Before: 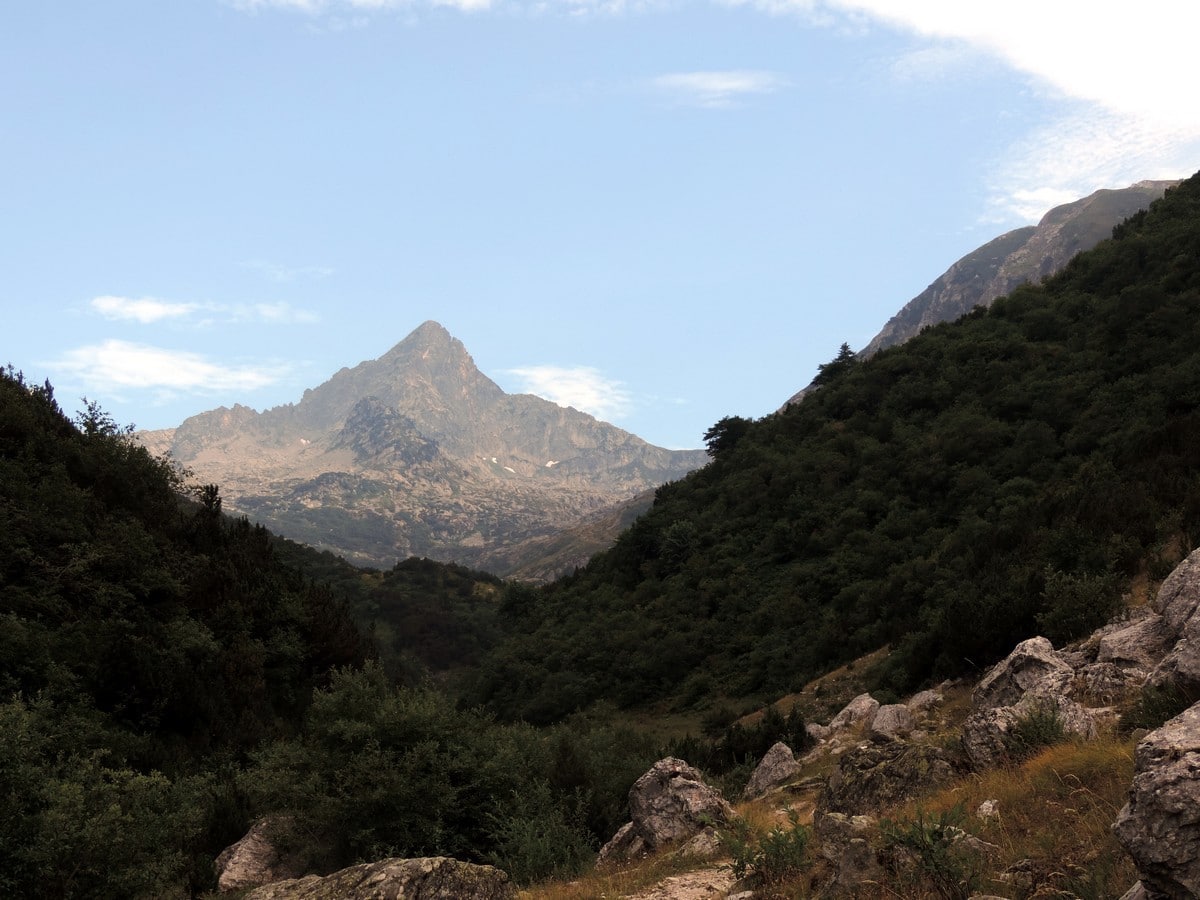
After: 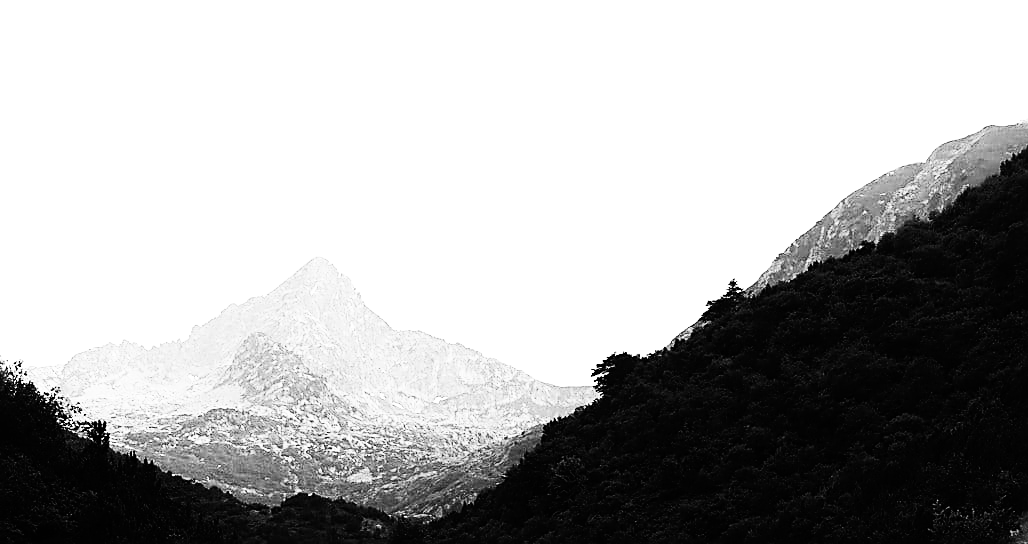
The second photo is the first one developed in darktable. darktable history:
rotate and perspective: automatic cropping off
velvia: on, module defaults
crop and rotate: left 9.345%, top 7.22%, right 4.982%, bottom 32.331%
color calibration: output gray [0.253, 0.26, 0.487, 0], gray › normalize channels true, illuminant same as pipeline (D50), adaptation XYZ, x 0.346, y 0.359, gamut compression 0
tone equalizer: -8 EV -0.75 EV, -7 EV -0.7 EV, -6 EV -0.6 EV, -5 EV -0.4 EV, -3 EV 0.4 EV, -2 EV 0.6 EV, -1 EV 0.7 EV, +0 EV 0.75 EV, edges refinement/feathering 500, mask exposure compensation -1.57 EV, preserve details no
white balance: red 0.982, blue 1.018
base curve: curves: ch0 [(0, 0) (0.007, 0.004) (0.027, 0.03) (0.046, 0.07) (0.207, 0.54) (0.442, 0.872) (0.673, 0.972) (1, 1)], preserve colors none
sharpen: radius 1.685, amount 1.294
